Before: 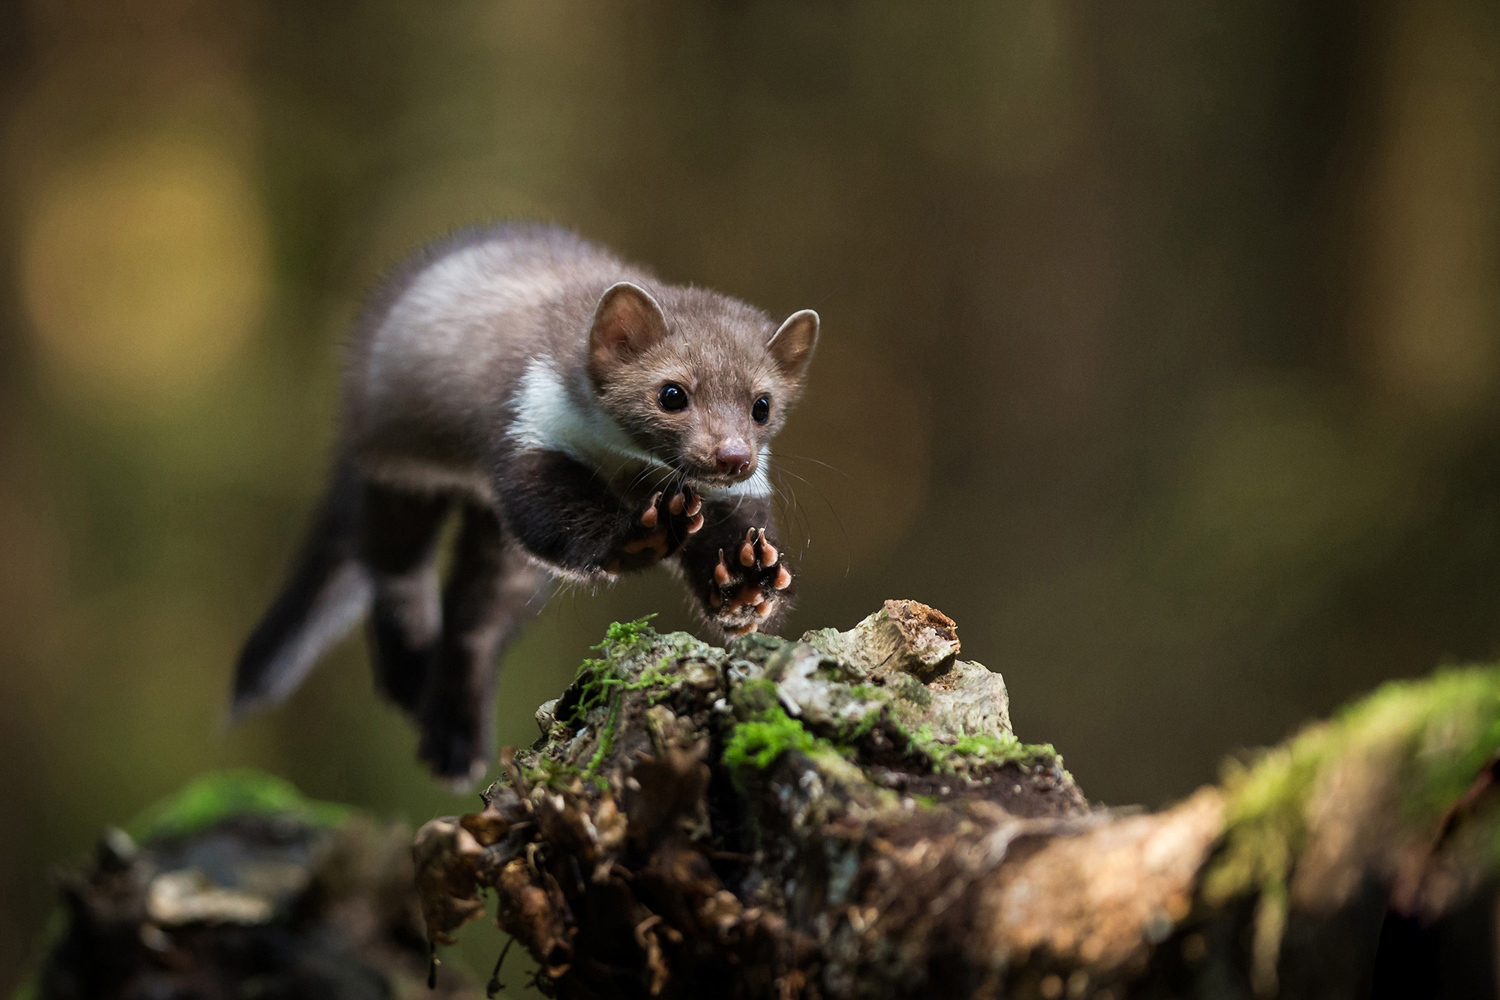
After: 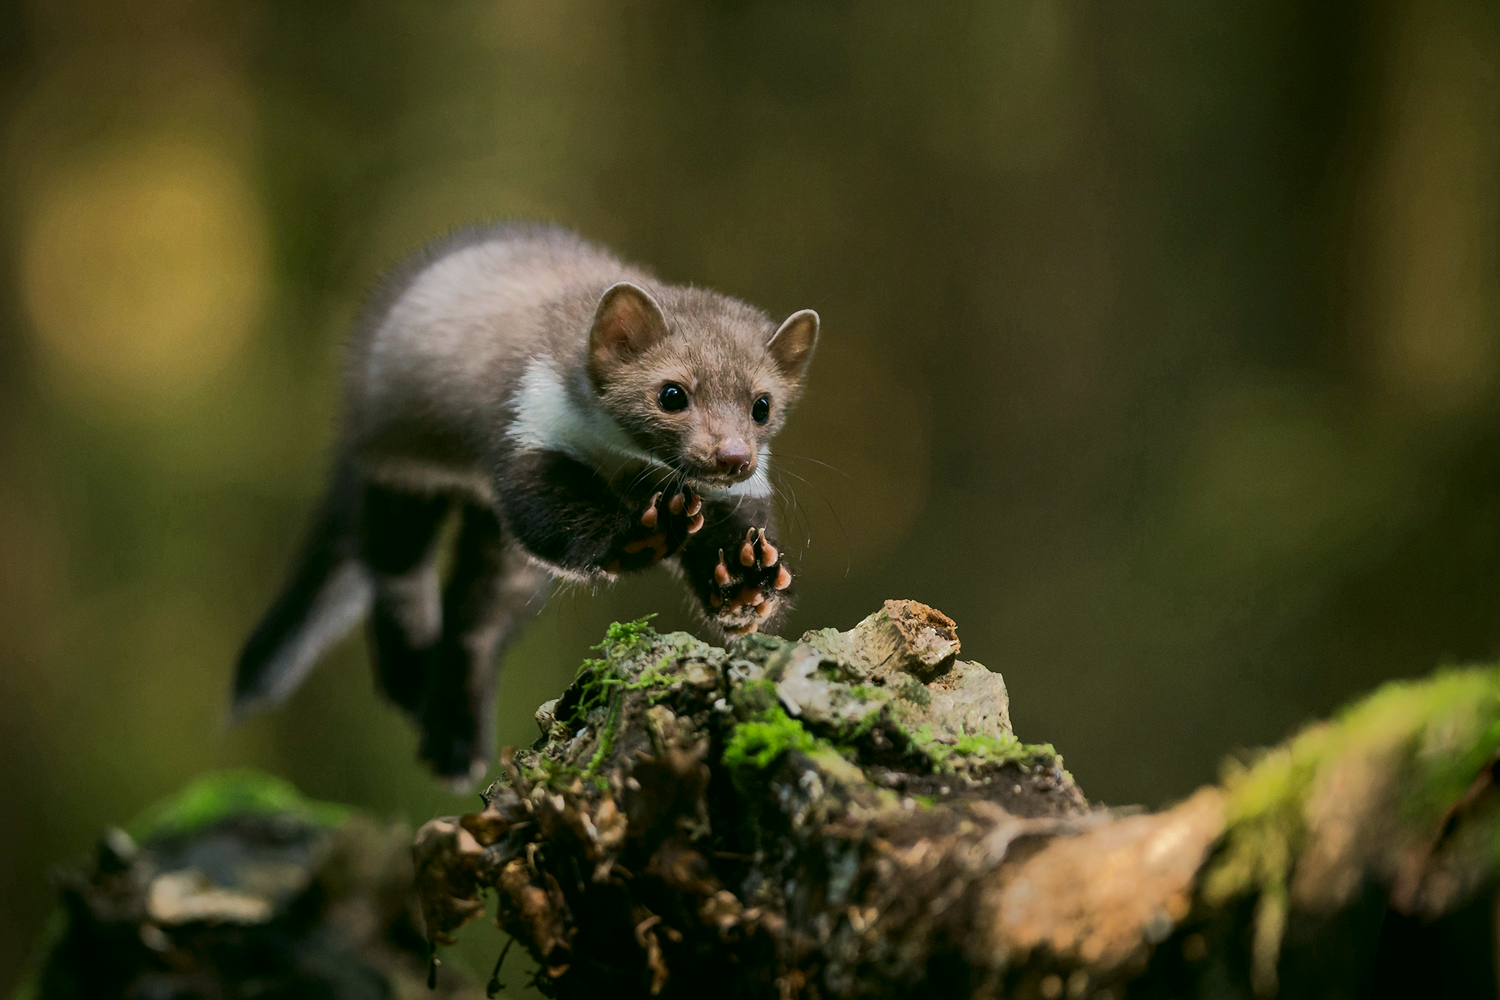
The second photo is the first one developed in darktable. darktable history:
color correction: highlights a* 4.02, highlights b* 4.98, shadows a* -7.55, shadows b* 4.98
shadows and highlights: shadows -19.91, highlights -73.15
